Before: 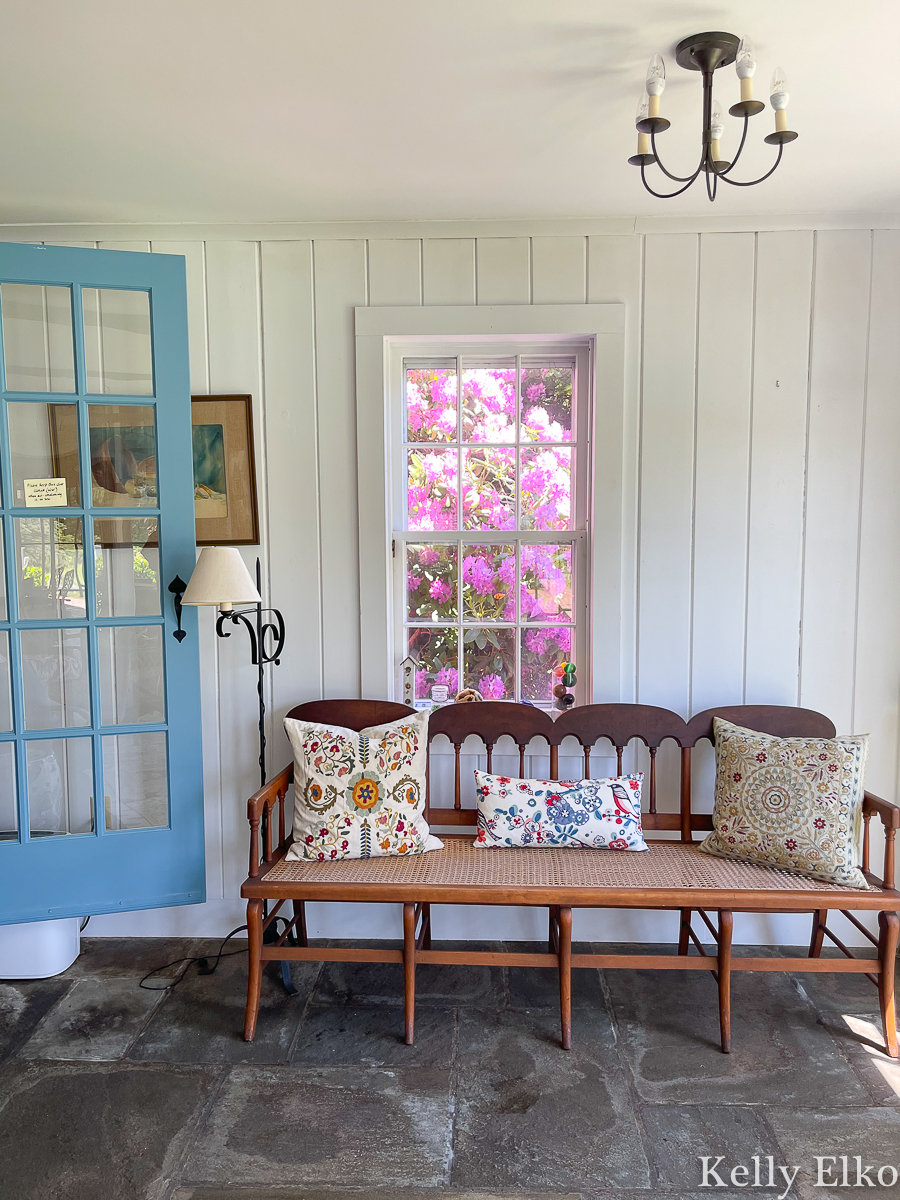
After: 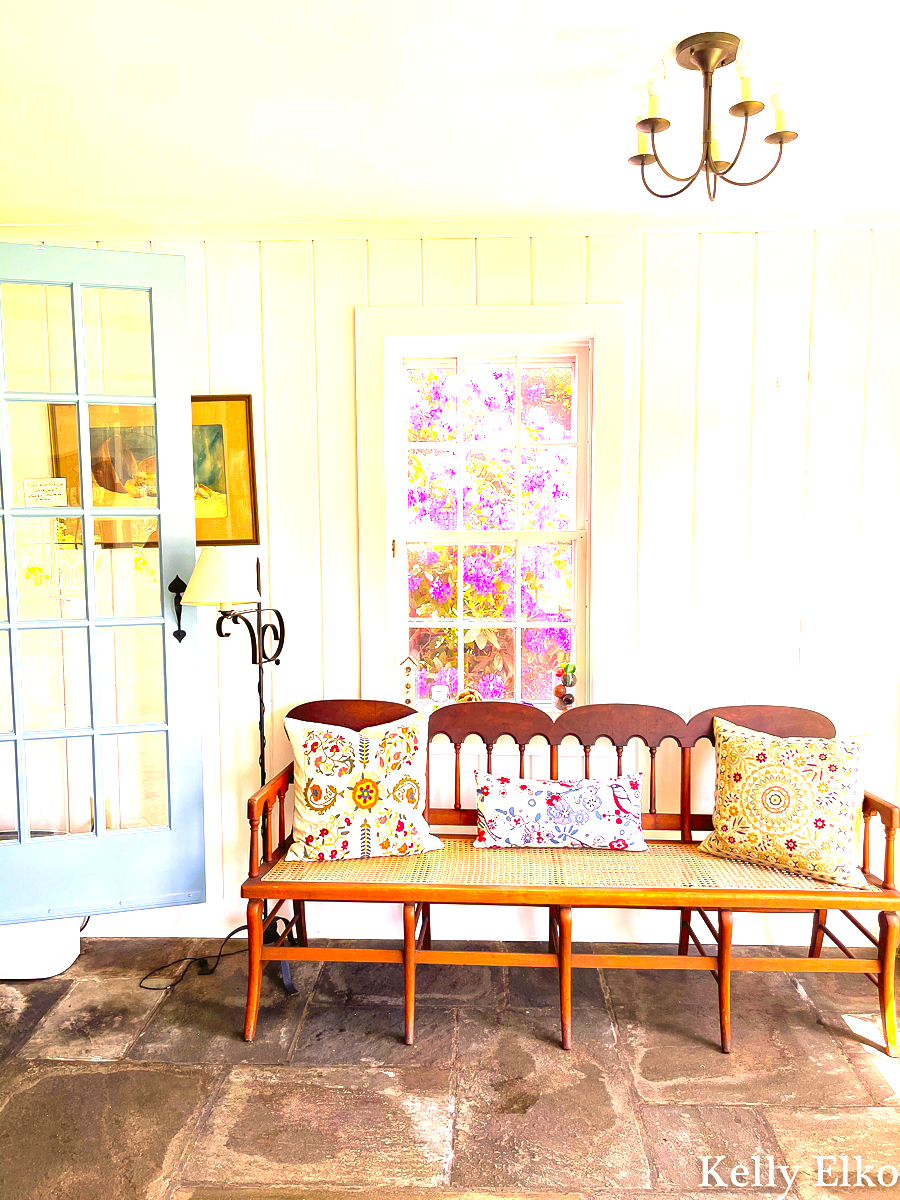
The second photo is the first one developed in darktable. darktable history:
color balance: lift [1, 1.001, 0.999, 1.001], gamma [1, 1.004, 1.007, 0.993], gain [1, 0.991, 0.987, 1.013], contrast 10%, output saturation 120%
exposure: black level correction 0, exposure 1.741 EV, compensate exposure bias true, compensate highlight preservation false
color correction: highlights a* 17.94, highlights b* 35.39, shadows a* 1.48, shadows b* 6.42, saturation 1.01
